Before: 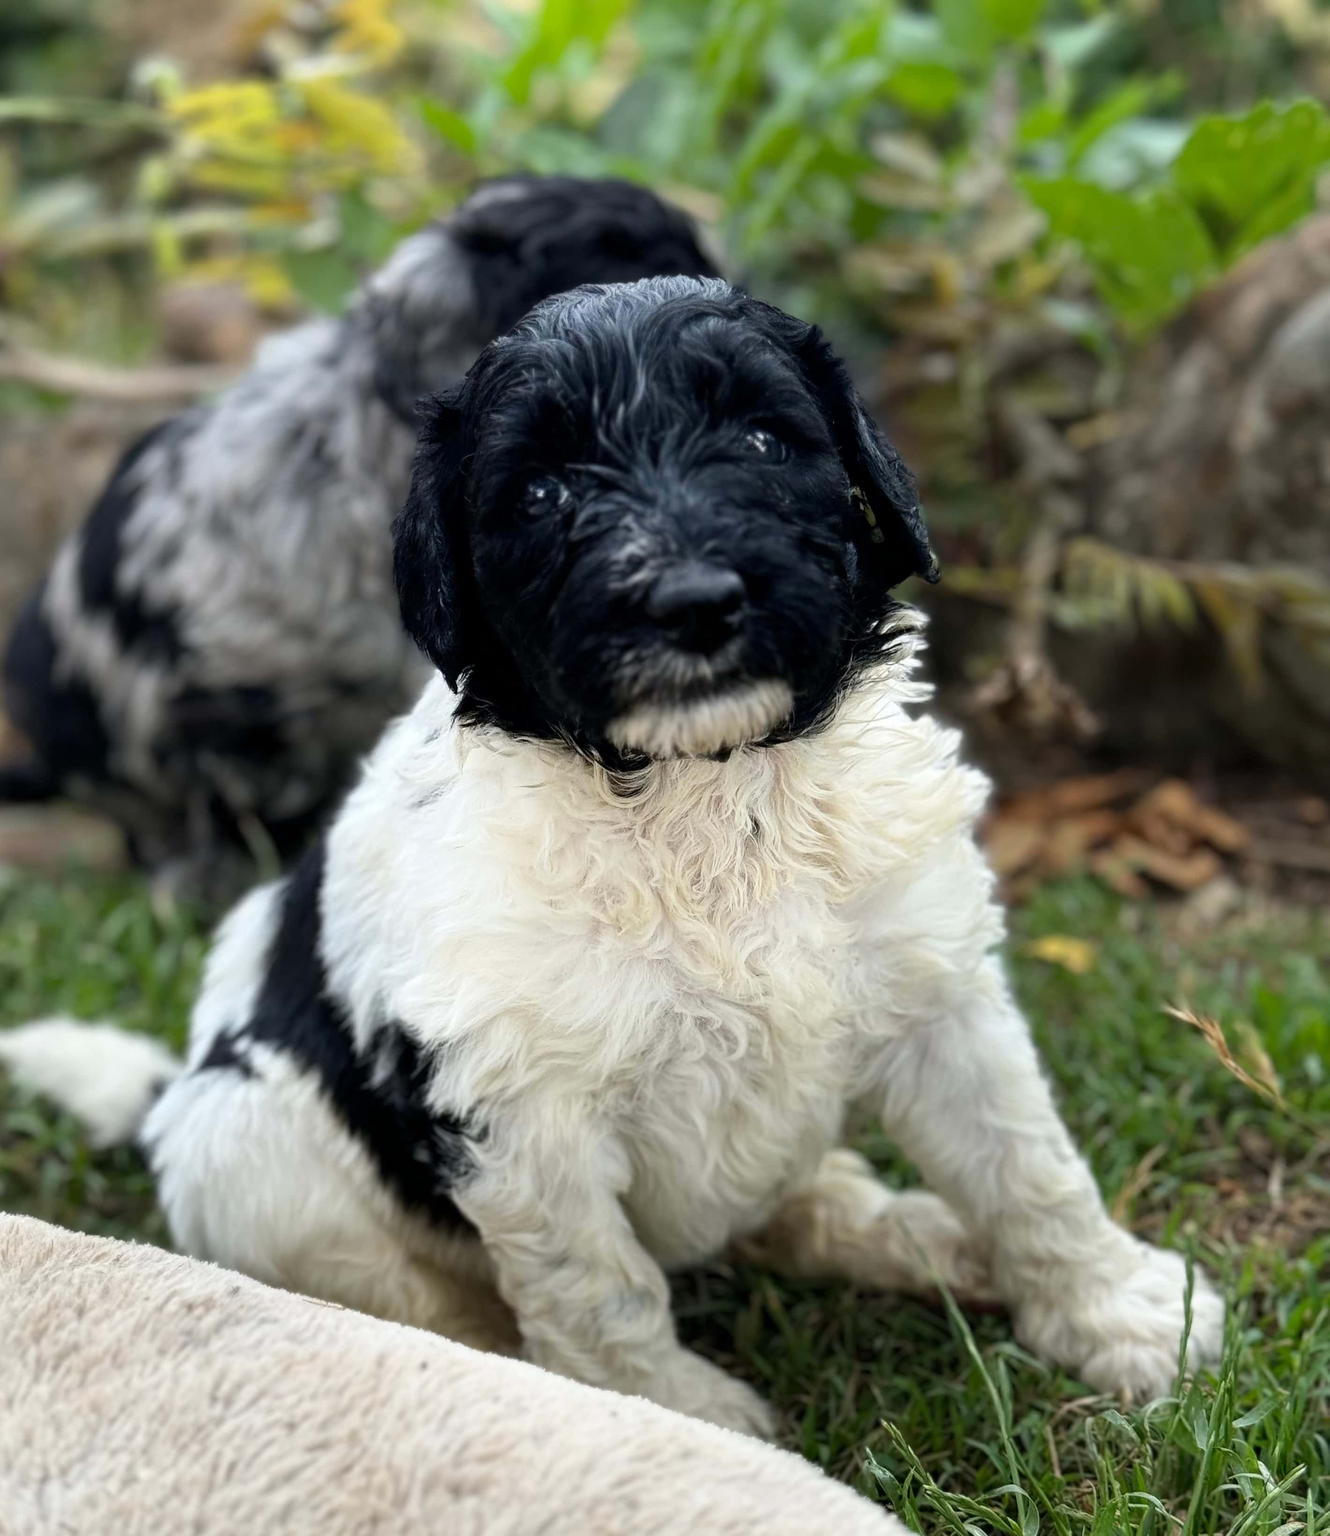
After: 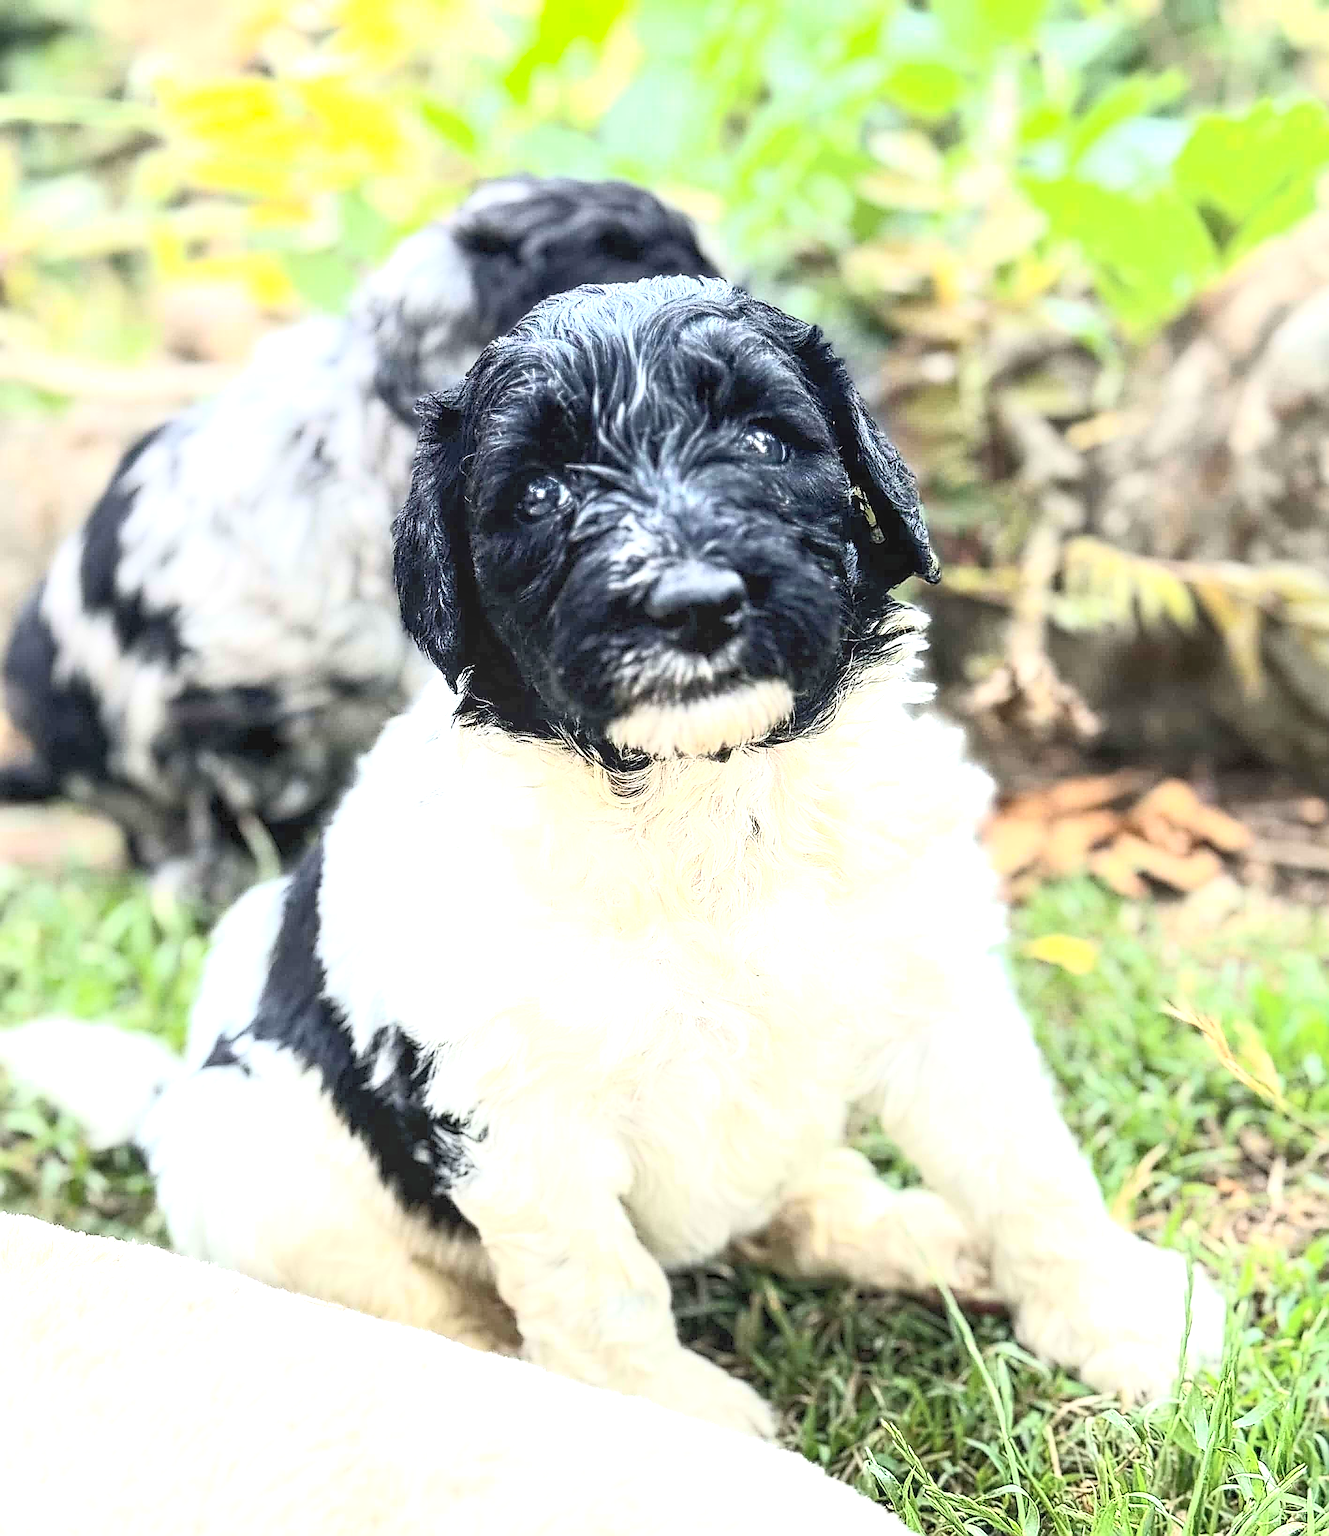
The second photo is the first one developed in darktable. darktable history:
local contrast: on, module defaults
contrast brightness saturation: contrast 0.375, brightness 0.532
sharpen: amount 1.986
tone equalizer: mask exposure compensation -0.507 EV
exposure: black level correction 0, exposure 1.668 EV, compensate highlight preservation false
